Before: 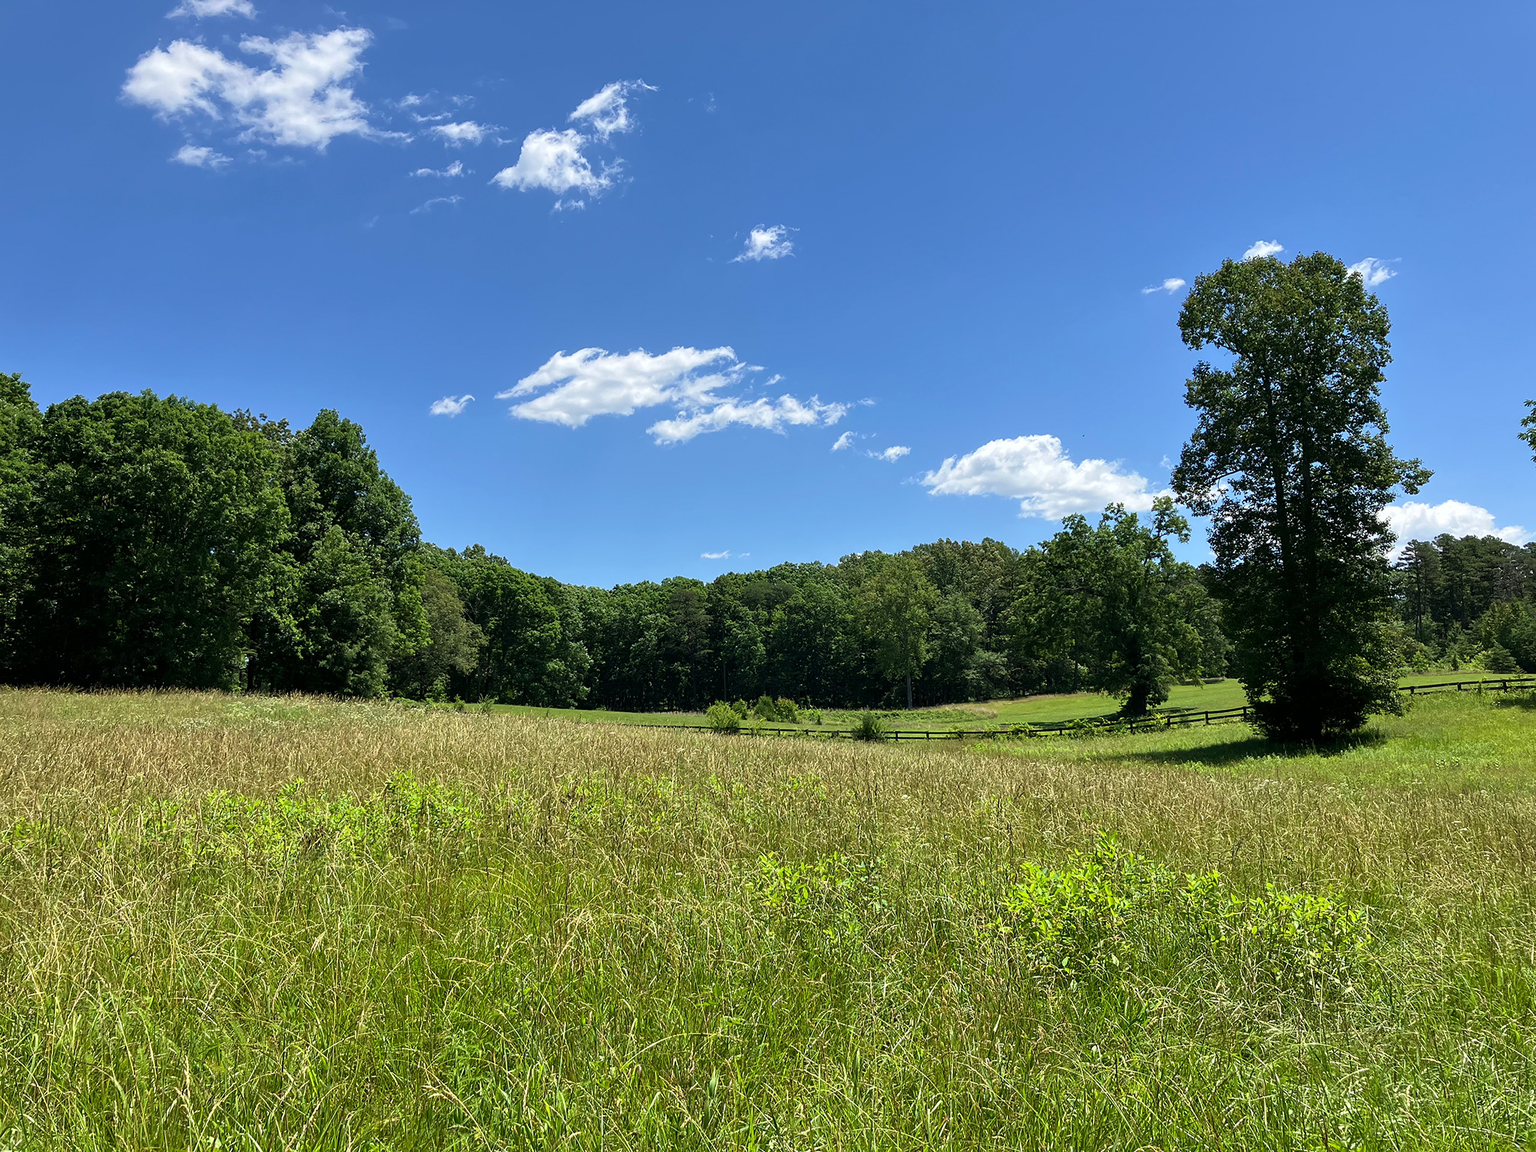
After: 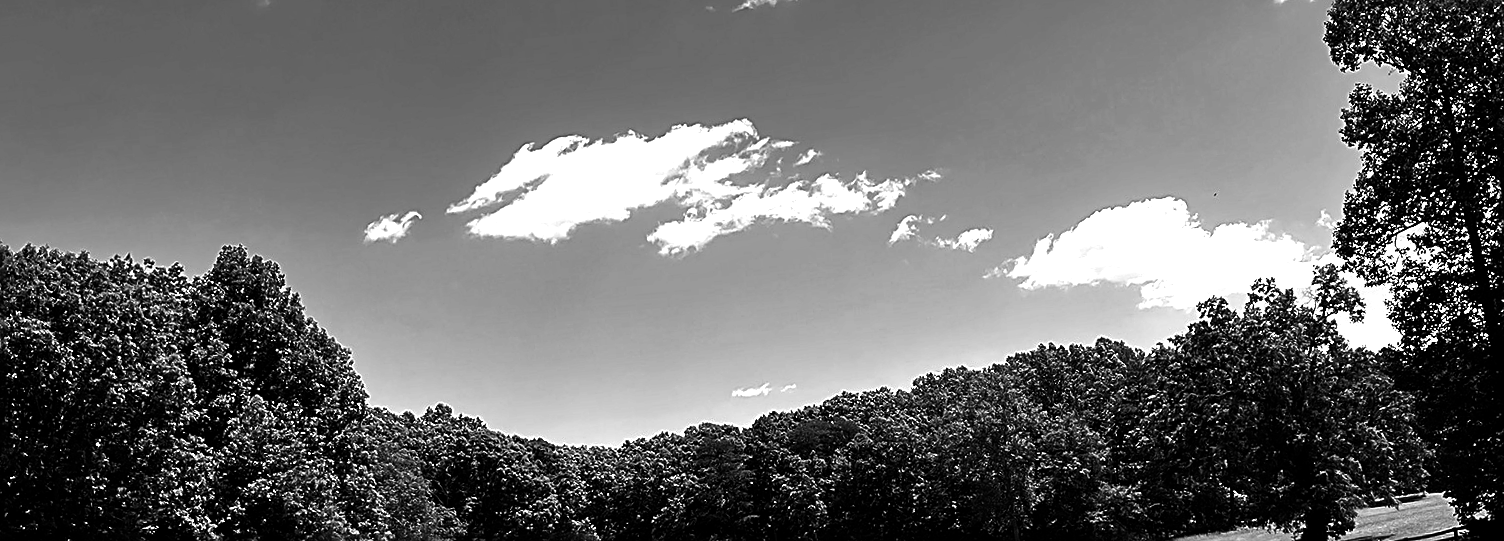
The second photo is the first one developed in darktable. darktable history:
rotate and perspective: rotation -5°, crop left 0.05, crop right 0.952, crop top 0.11, crop bottom 0.89
color correction: highlights a* 1.83, highlights b* 34.02, shadows a* -36.68, shadows b* -5.48
monochrome: a 73.58, b 64.21
crop: left 7.036%, top 18.398%, right 14.379%, bottom 40.043%
contrast brightness saturation: contrast 0.09, brightness -0.59, saturation 0.17
sharpen: radius 2.584, amount 0.688
exposure: exposure 1 EV, compensate highlight preservation false
